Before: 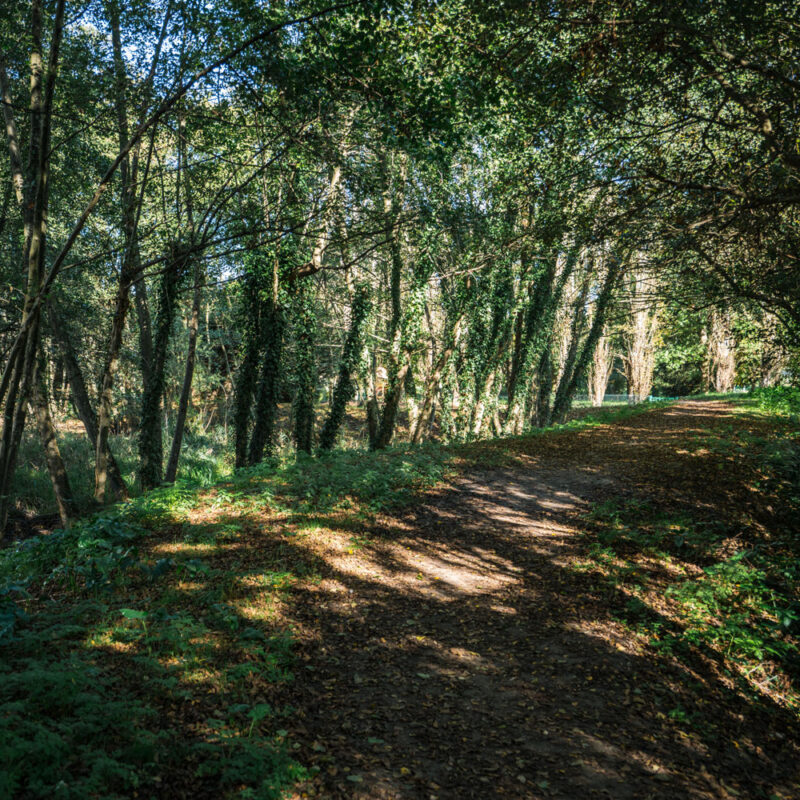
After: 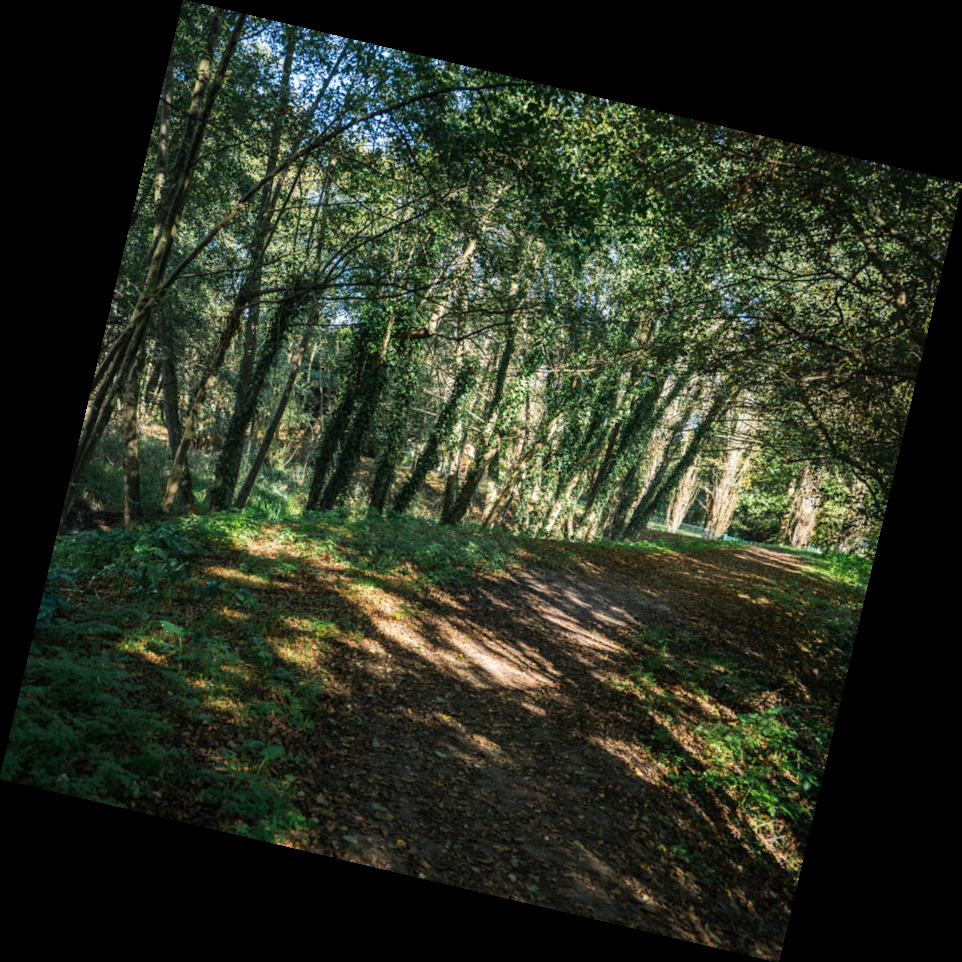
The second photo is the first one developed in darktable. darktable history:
rotate and perspective: rotation 13.27°, automatic cropping off
tone equalizer: on, module defaults
